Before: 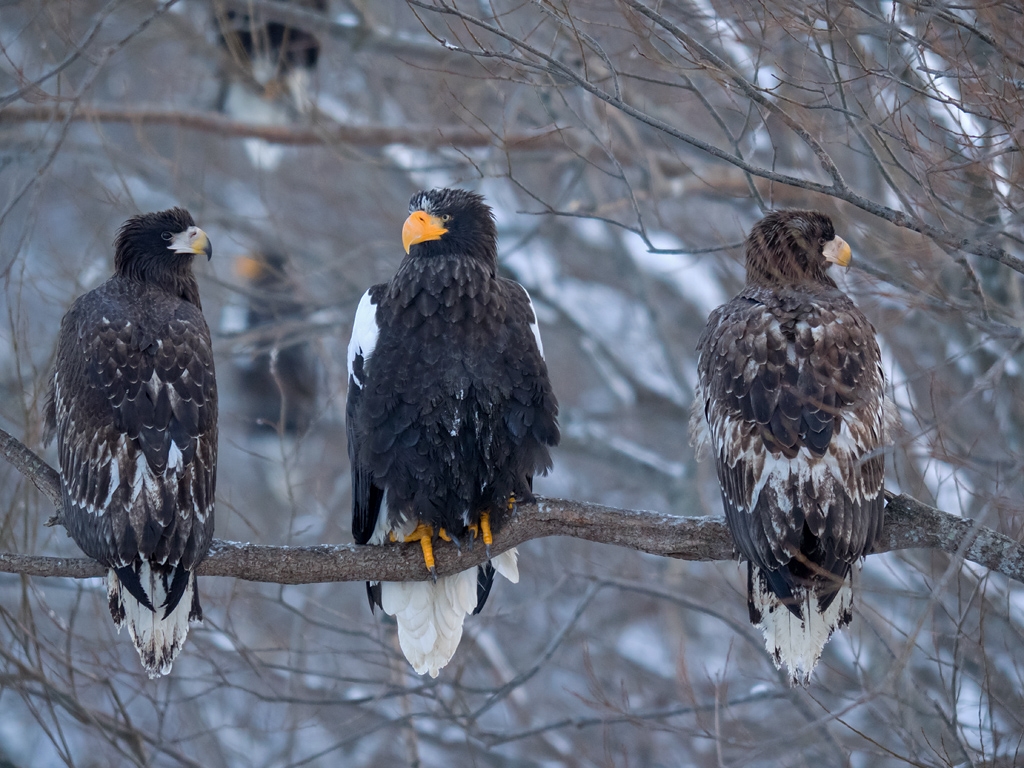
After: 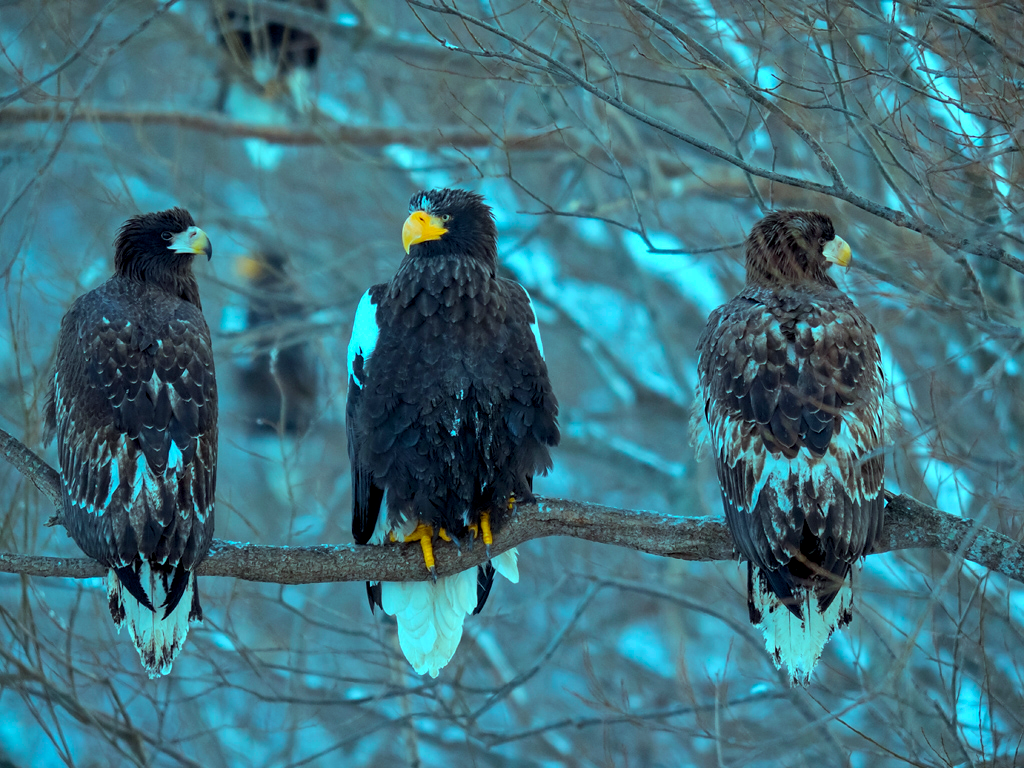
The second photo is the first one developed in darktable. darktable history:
color balance rgb: shadows lift › luminance -7.748%, shadows lift › chroma 2.437%, shadows lift › hue 163.08°, highlights gain › chroma 7.512%, highlights gain › hue 185.96°, linear chroma grading › shadows -8.541%, linear chroma grading › global chroma 9.855%, perceptual saturation grading › global saturation 25.013%
contrast equalizer: y [[0.6 ×6], [0.55 ×6], [0 ×6], [0 ×6], [0 ×6]], mix 0.33
